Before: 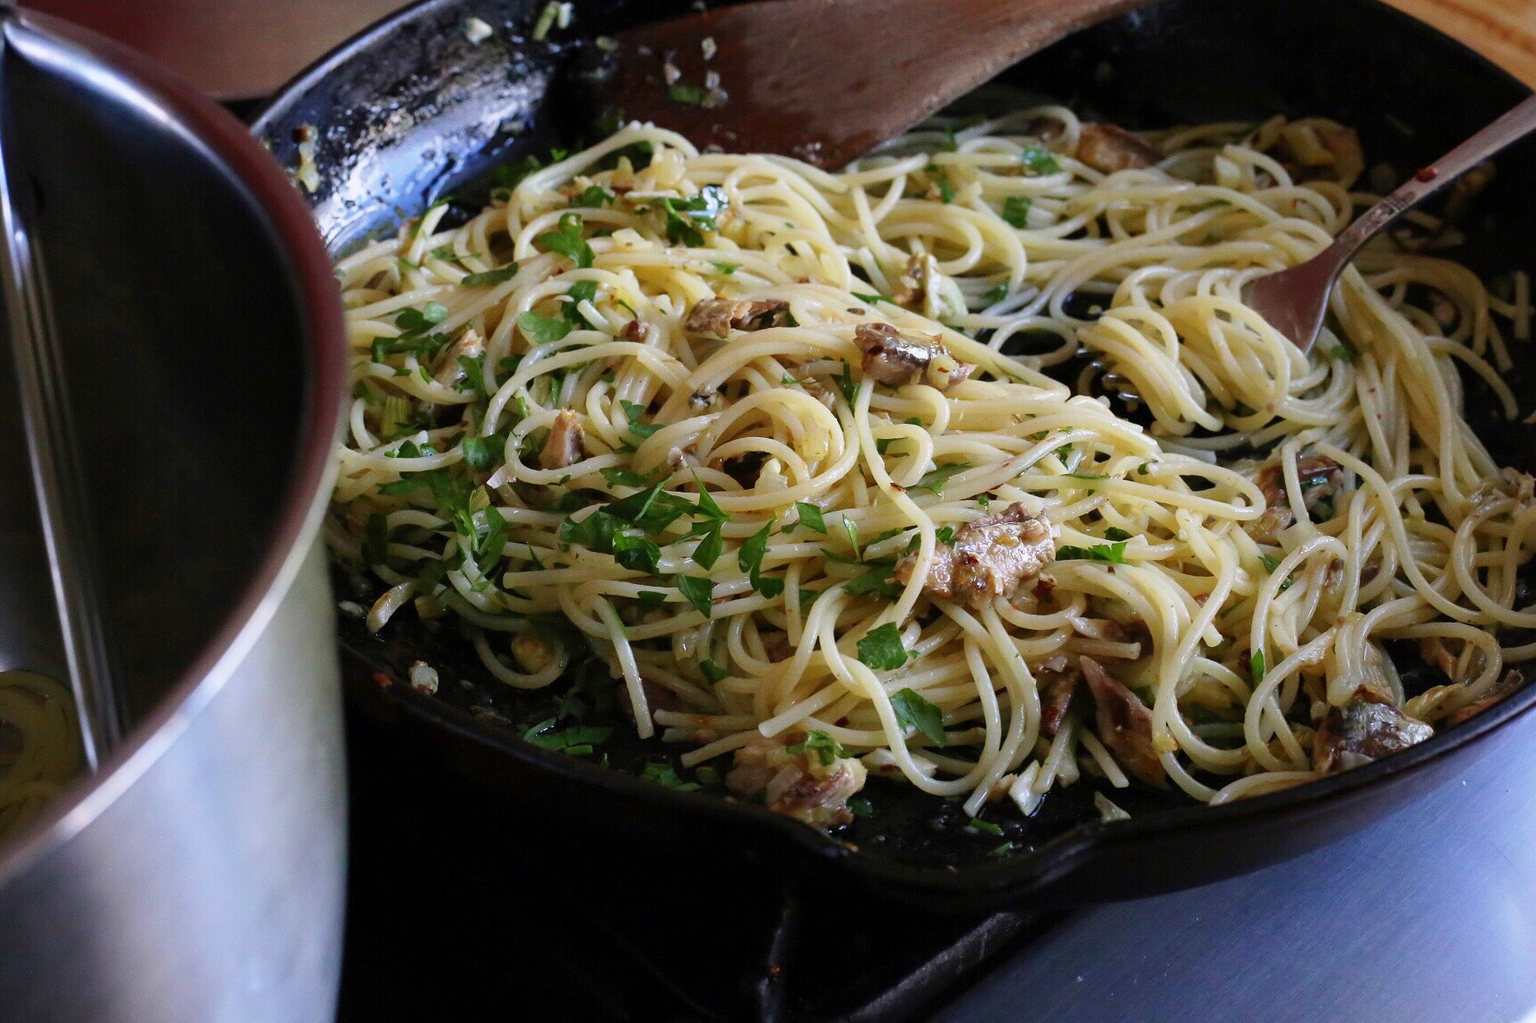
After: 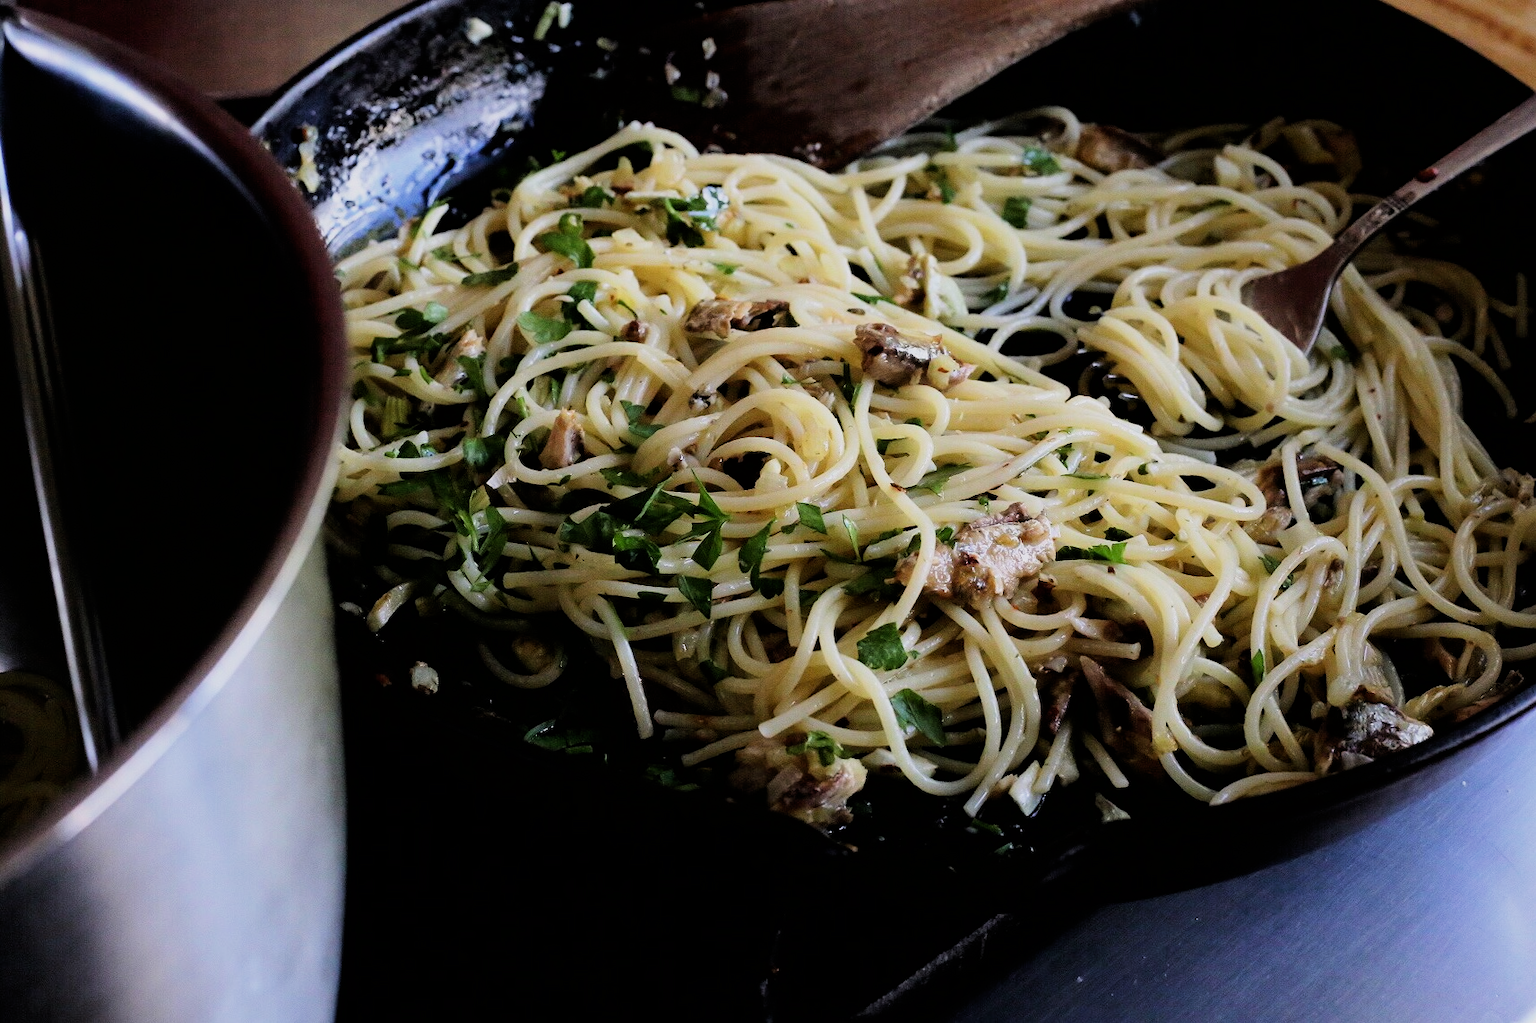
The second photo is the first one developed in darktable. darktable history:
filmic rgb: black relative exposure -4.98 EV, white relative exposure 3.99 EV, hardness 2.89, contrast 1.384
